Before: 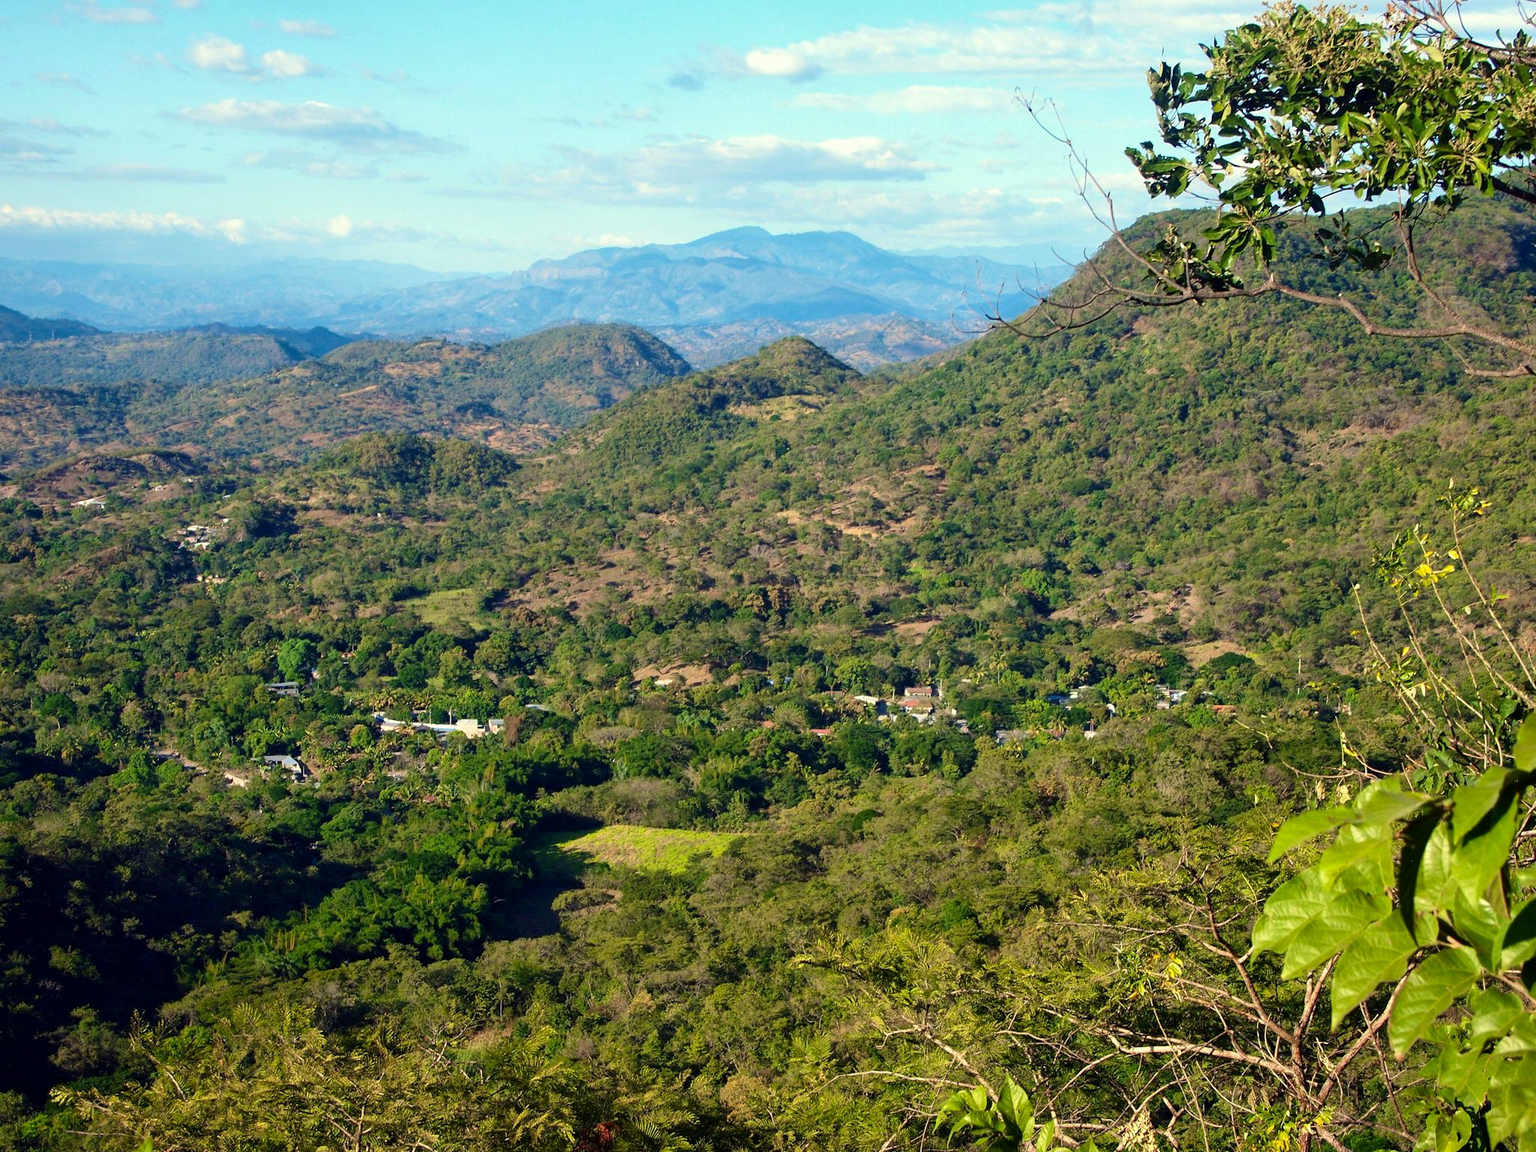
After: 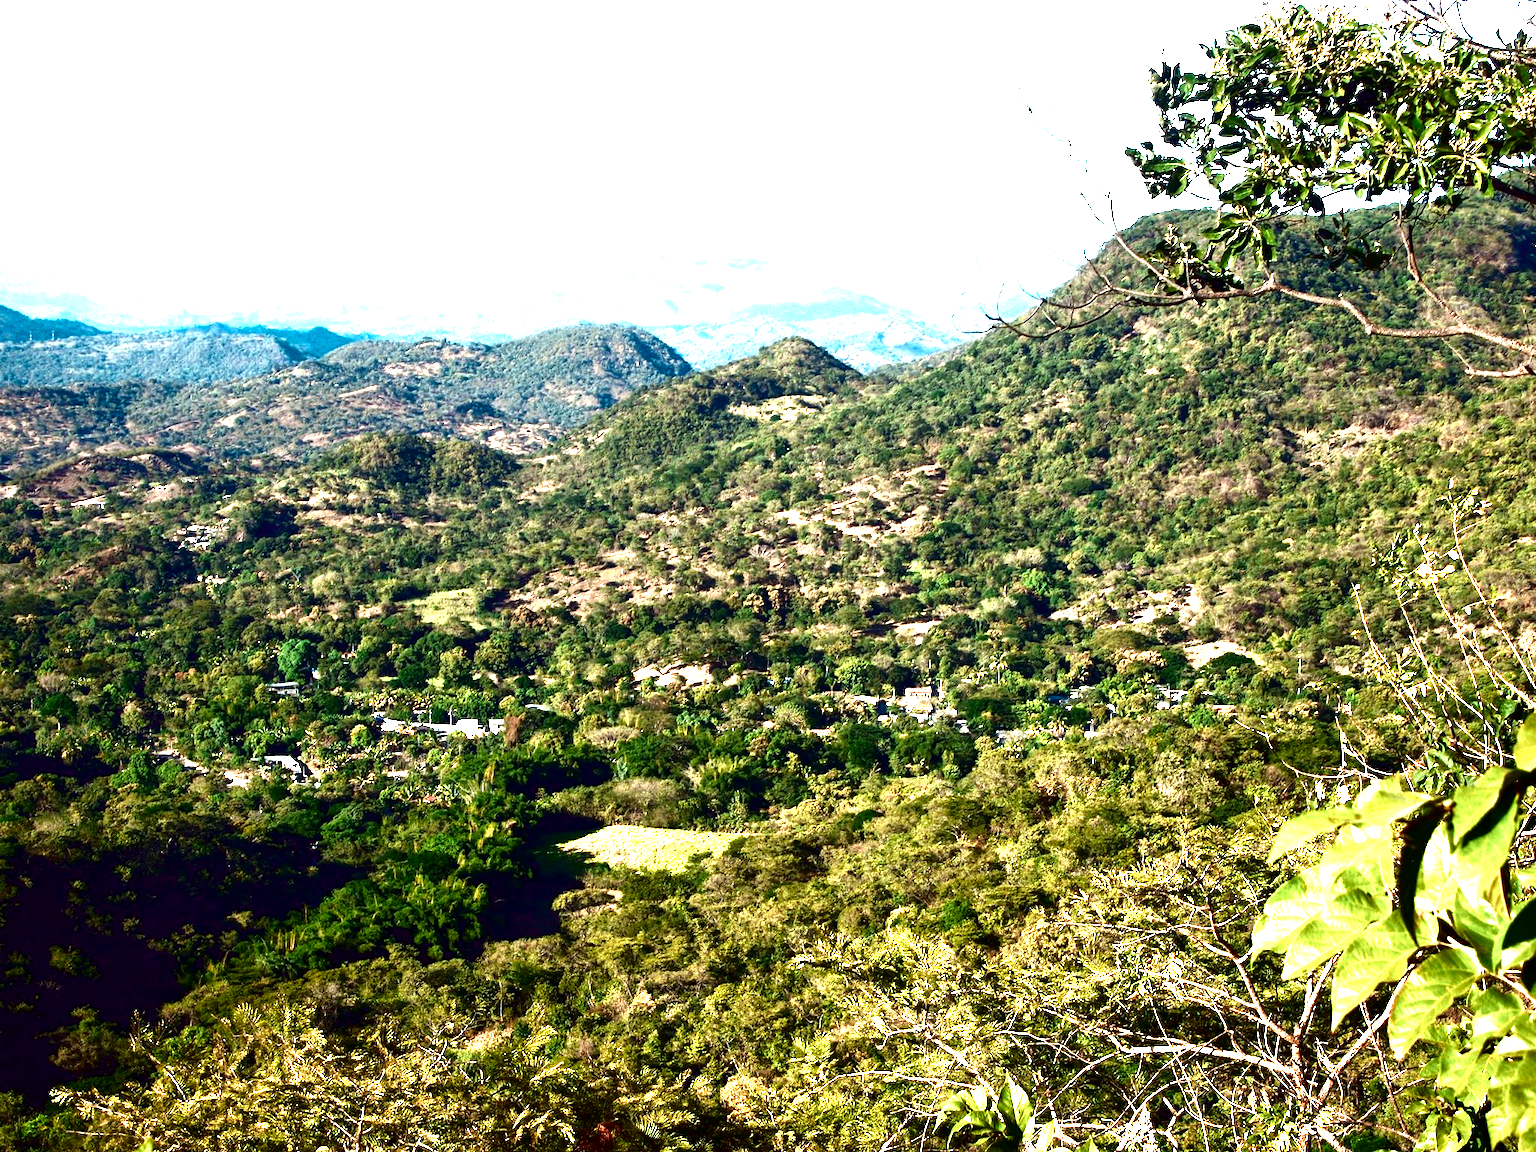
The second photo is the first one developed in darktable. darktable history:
exposure: exposure 1.5 EV, compensate highlight preservation false
contrast brightness saturation: brightness -0.52
color zones: curves: ch0 [(0.018, 0.548) (0.197, 0.654) (0.425, 0.447) (0.605, 0.658) (0.732, 0.579)]; ch1 [(0.105, 0.531) (0.224, 0.531) (0.386, 0.39) (0.618, 0.456) (0.732, 0.456) (0.956, 0.421)]; ch2 [(0.039, 0.583) (0.215, 0.465) (0.399, 0.544) (0.465, 0.548) (0.614, 0.447) (0.724, 0.43) (0.882, 0.623) (0.956, 0.632)]
color correction: highlights a* -4.98, highlights b* -3.76, shadows a* 3.83, shadows b* 4.08
